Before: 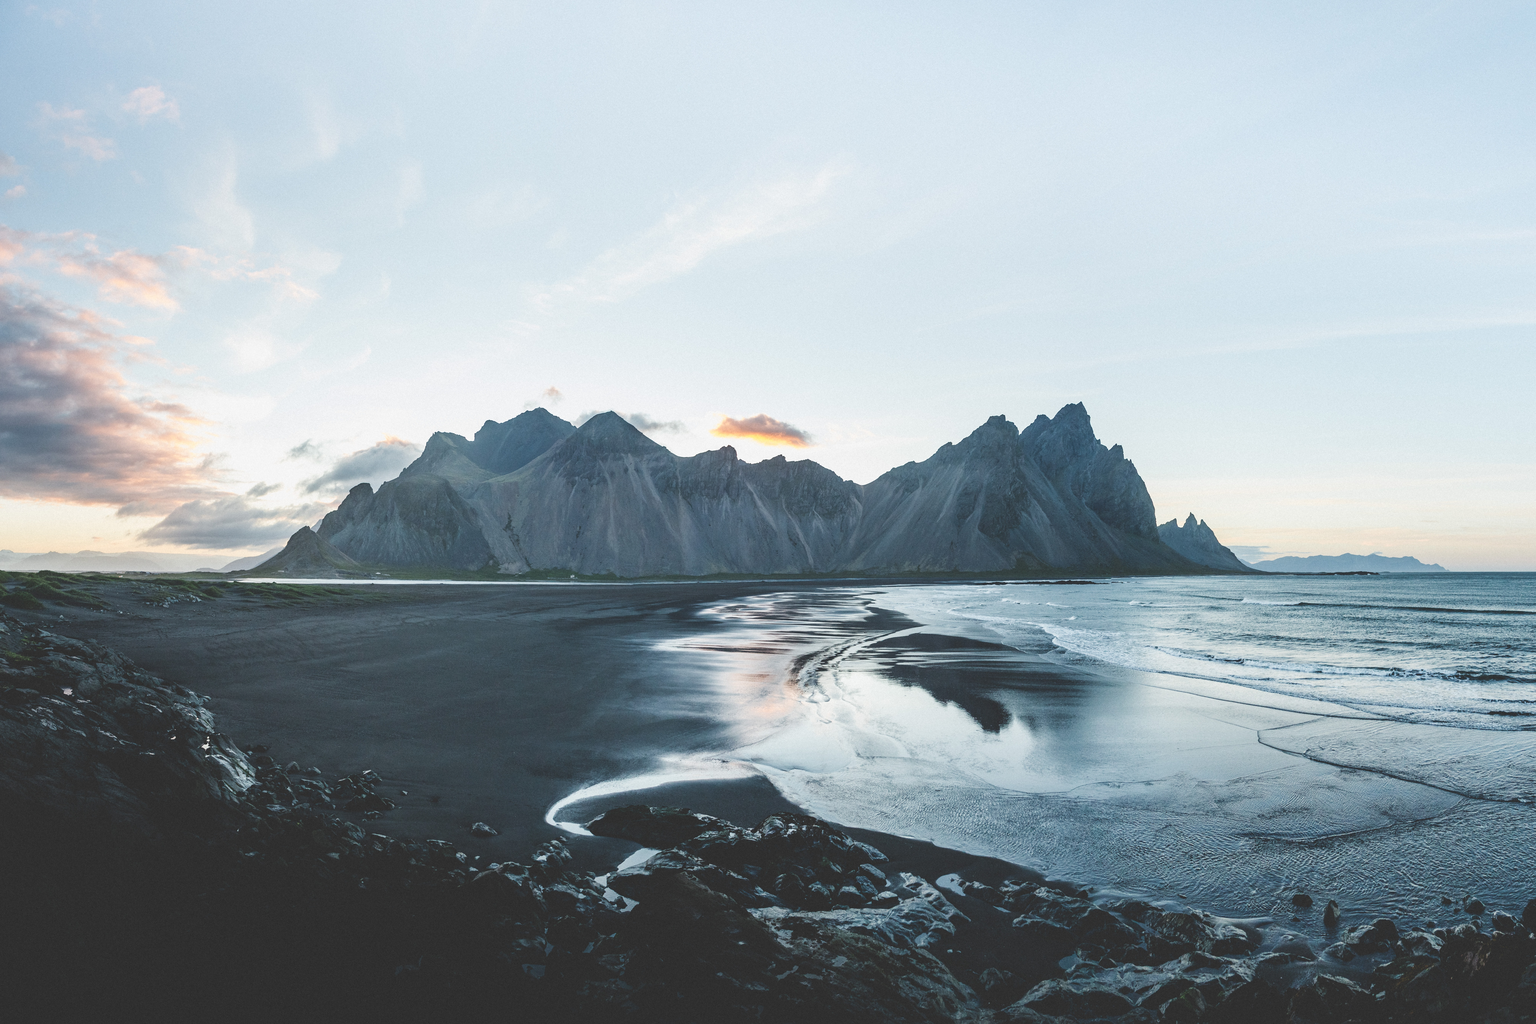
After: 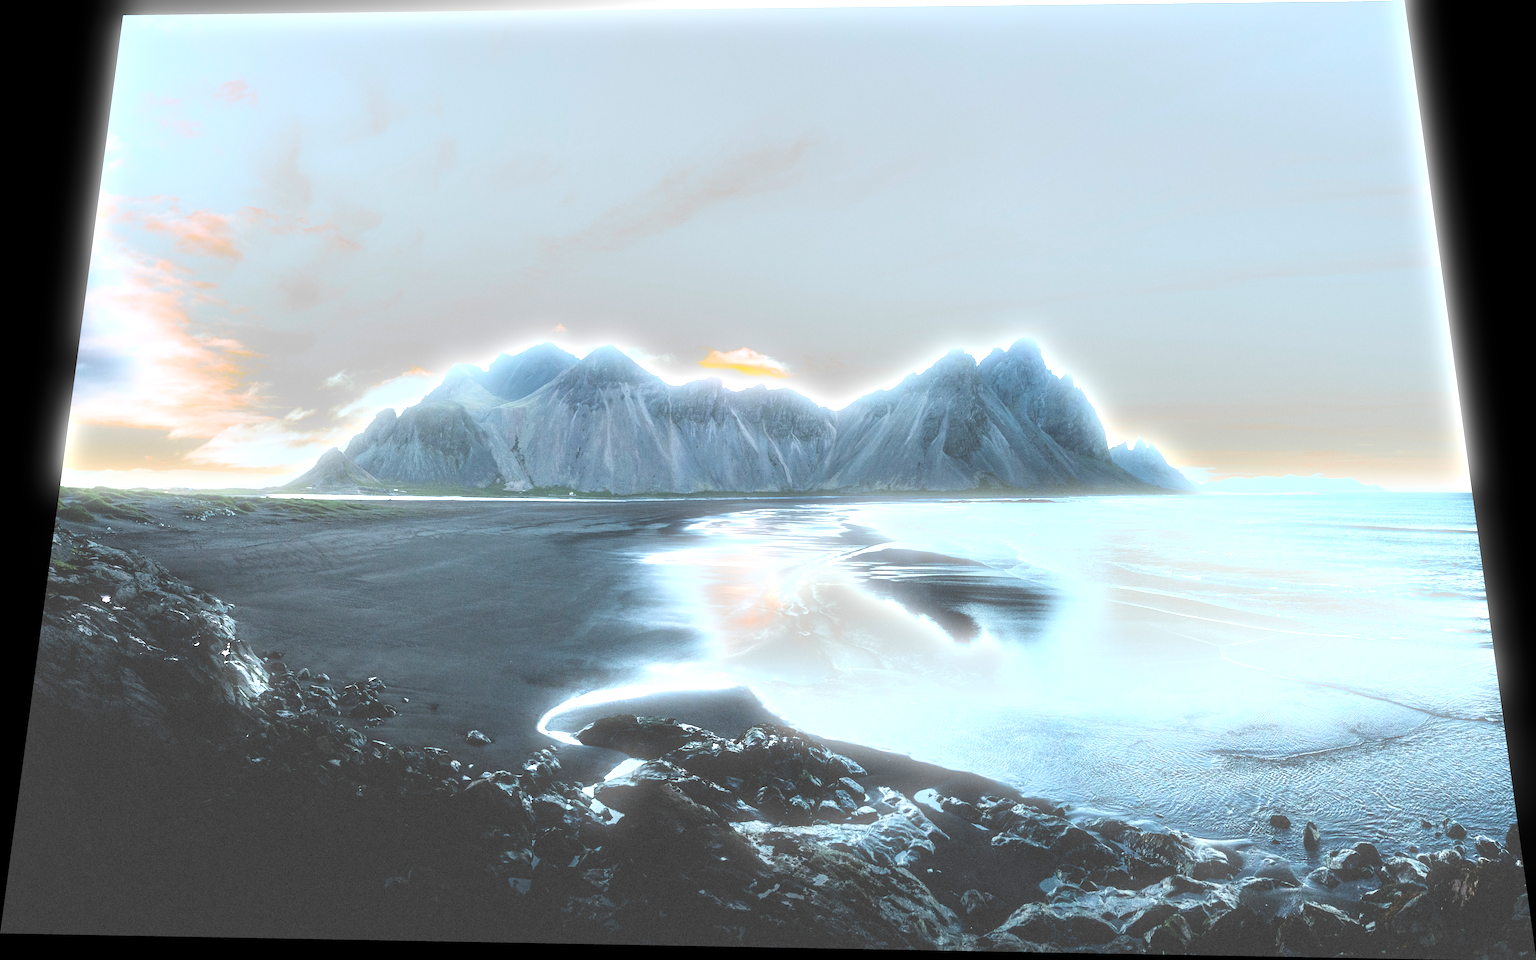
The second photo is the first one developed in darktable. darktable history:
exposure: black level correction 0, exposure 1.2 EV, compensate highlight preservation false
rotate and perspective: rotation 0.128°, lens shift (vertical) -0.181, lens shift (horizontal) -0.044, shear 0.001, automatic cropping off
rgb levels: levels [[0.029, 0.461, 0.922], [0, 0.5, 1], [0, 0.5, 1]]
bloom: on, module defaults
white balance: red 1, blue 1
